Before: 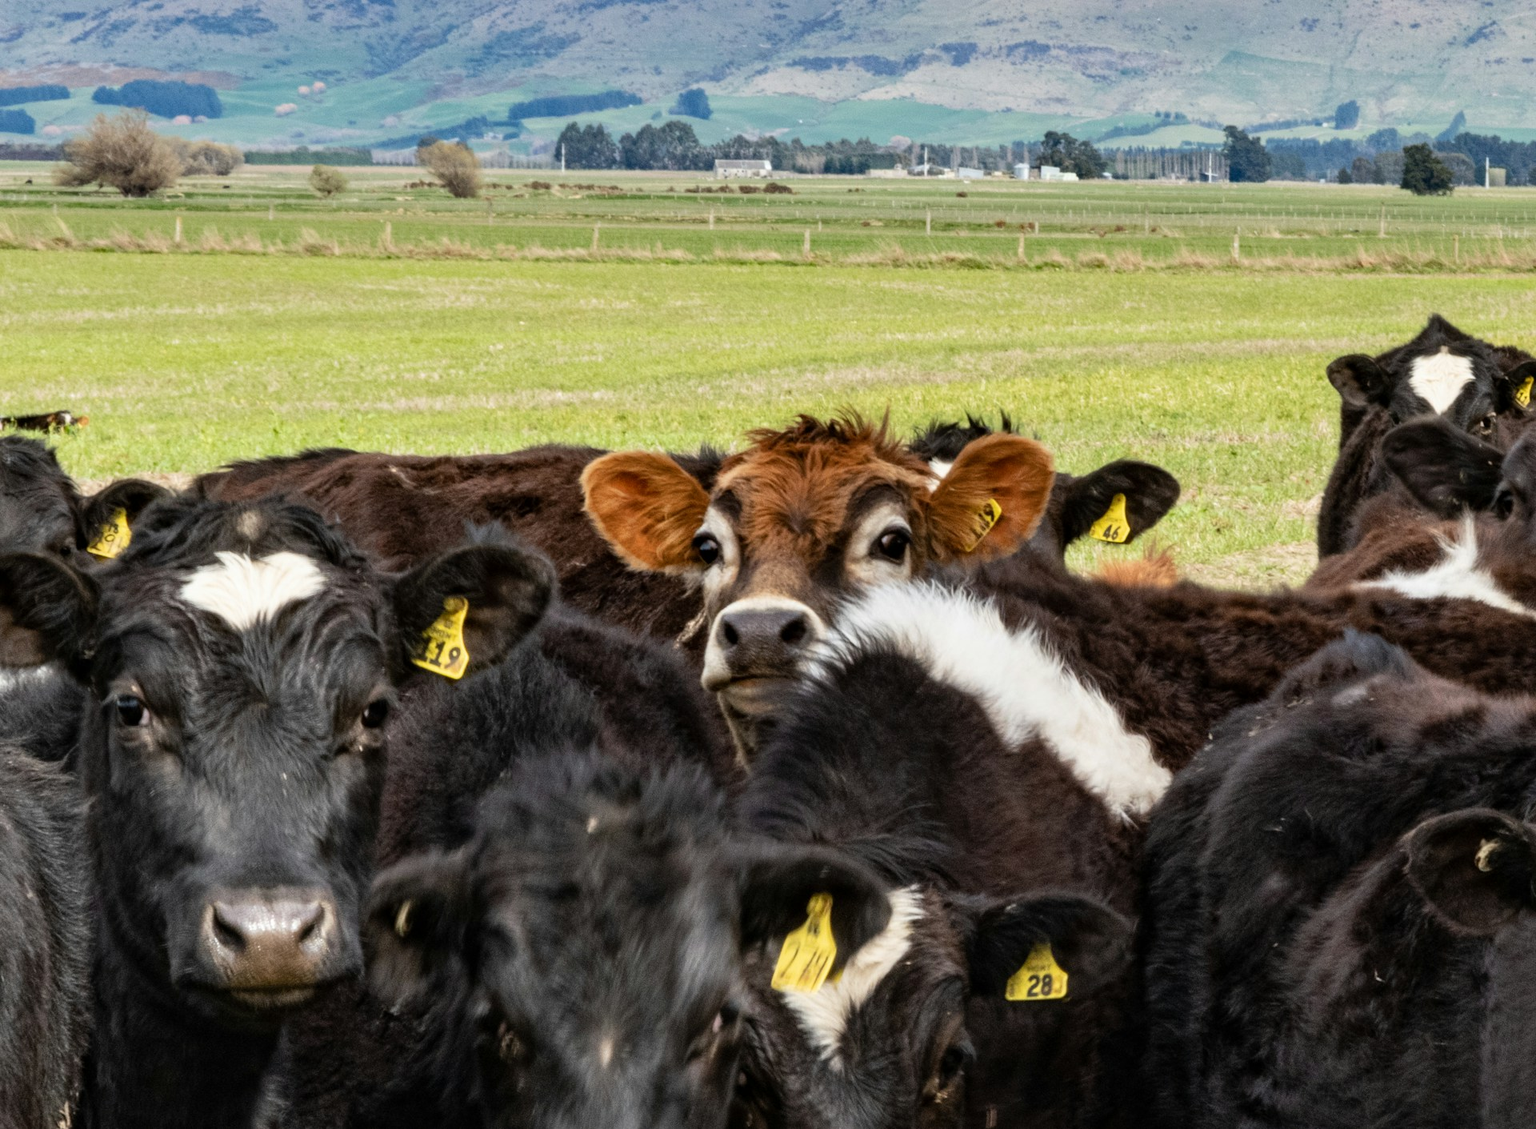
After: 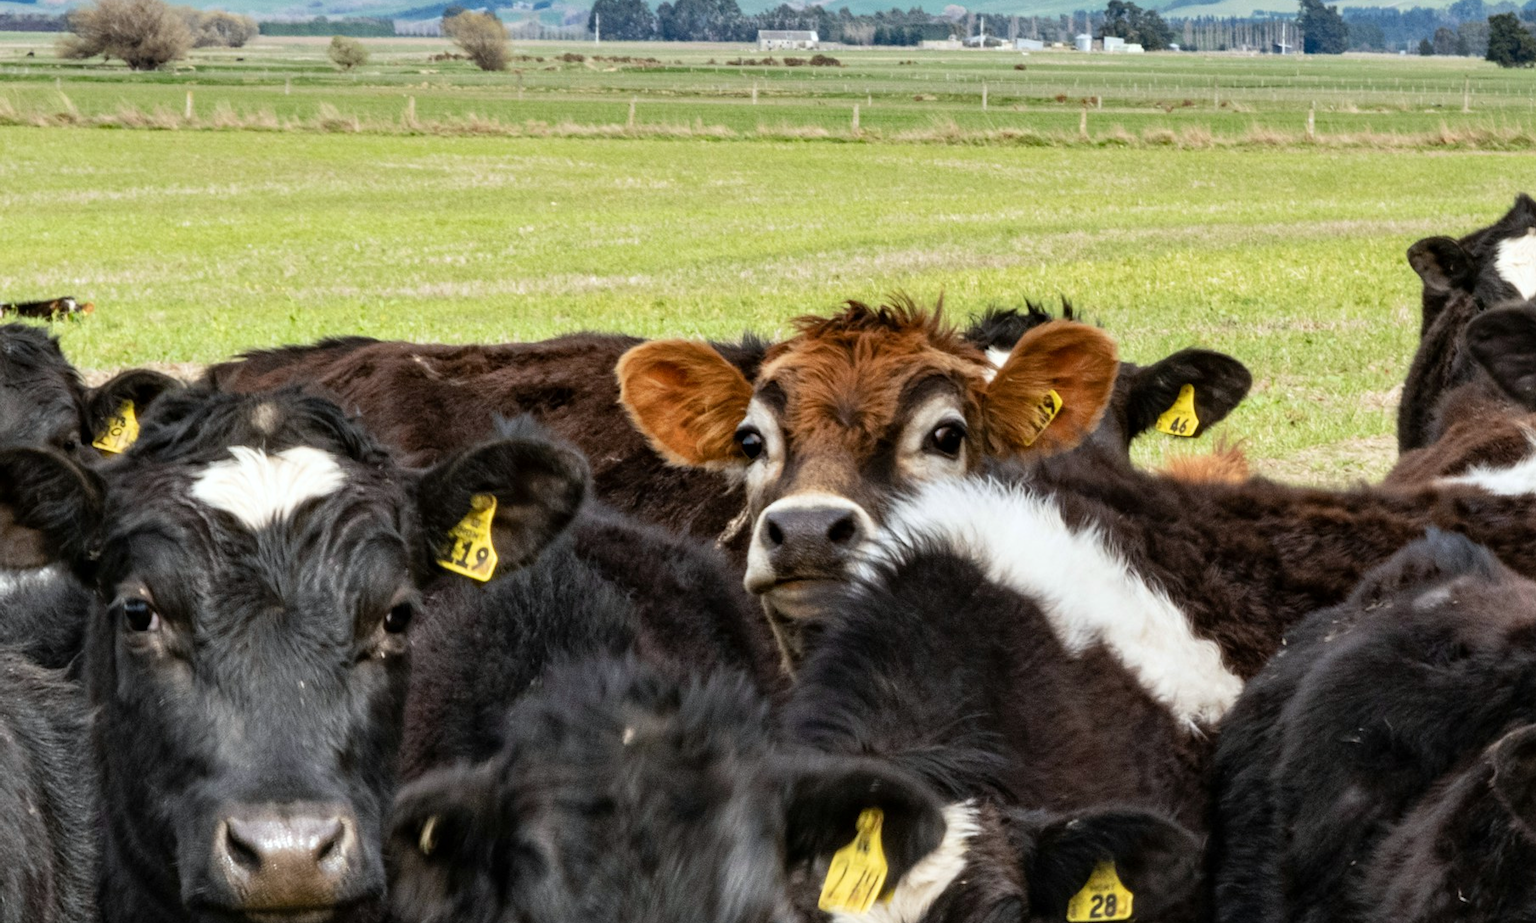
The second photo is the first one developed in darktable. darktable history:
white balance: red 0.982, blue 1.018
exposure: exposure 0.078 EV, compensate highlight preservation false
crop and rotate: angle 0.03°, top 11.643%, right 5.651%, bottom 11.189%
